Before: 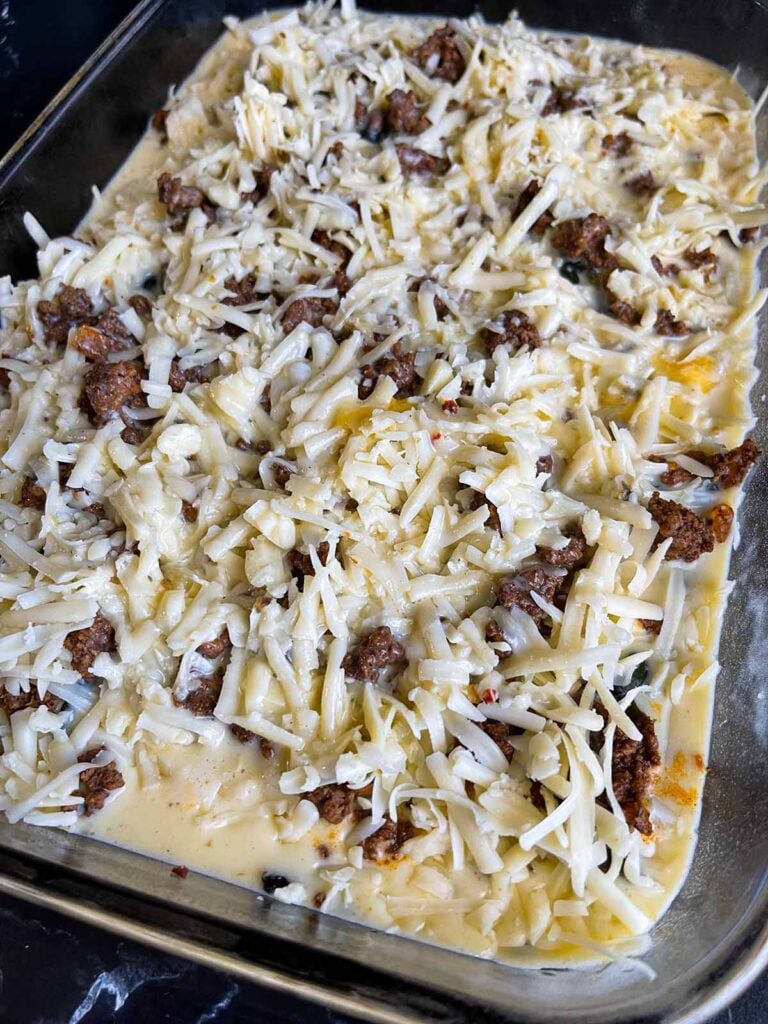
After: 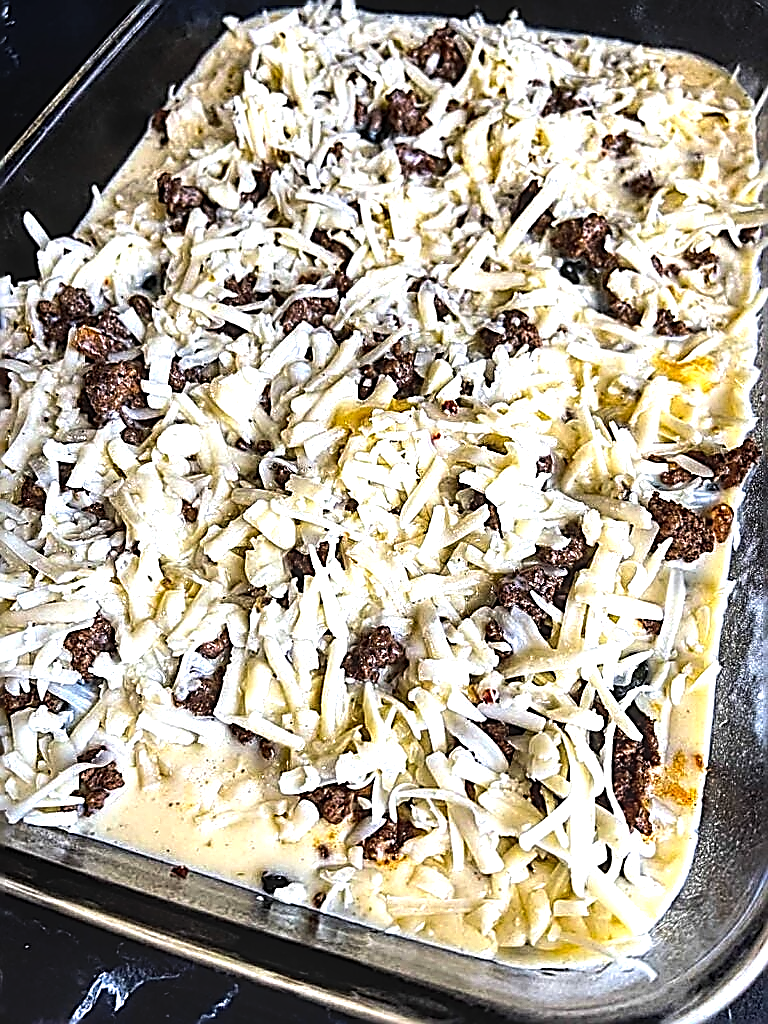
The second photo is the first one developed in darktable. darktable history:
tone equalizer: -8 EV -1.08 EV, -7 EV -1.01 EV, -6 EV -0.867 EV, -5 EV -0.578 EV, -3 EV 0.578 EV, -2 EV 0.867 EV, -1 EV 1.01 EV, +0 EV 1.08 EV, edges refinement/feathering 500, mask exposure compensation -1.57 EV, preserve details no
local contrast: on, module defaults
sharpen: amount 2
